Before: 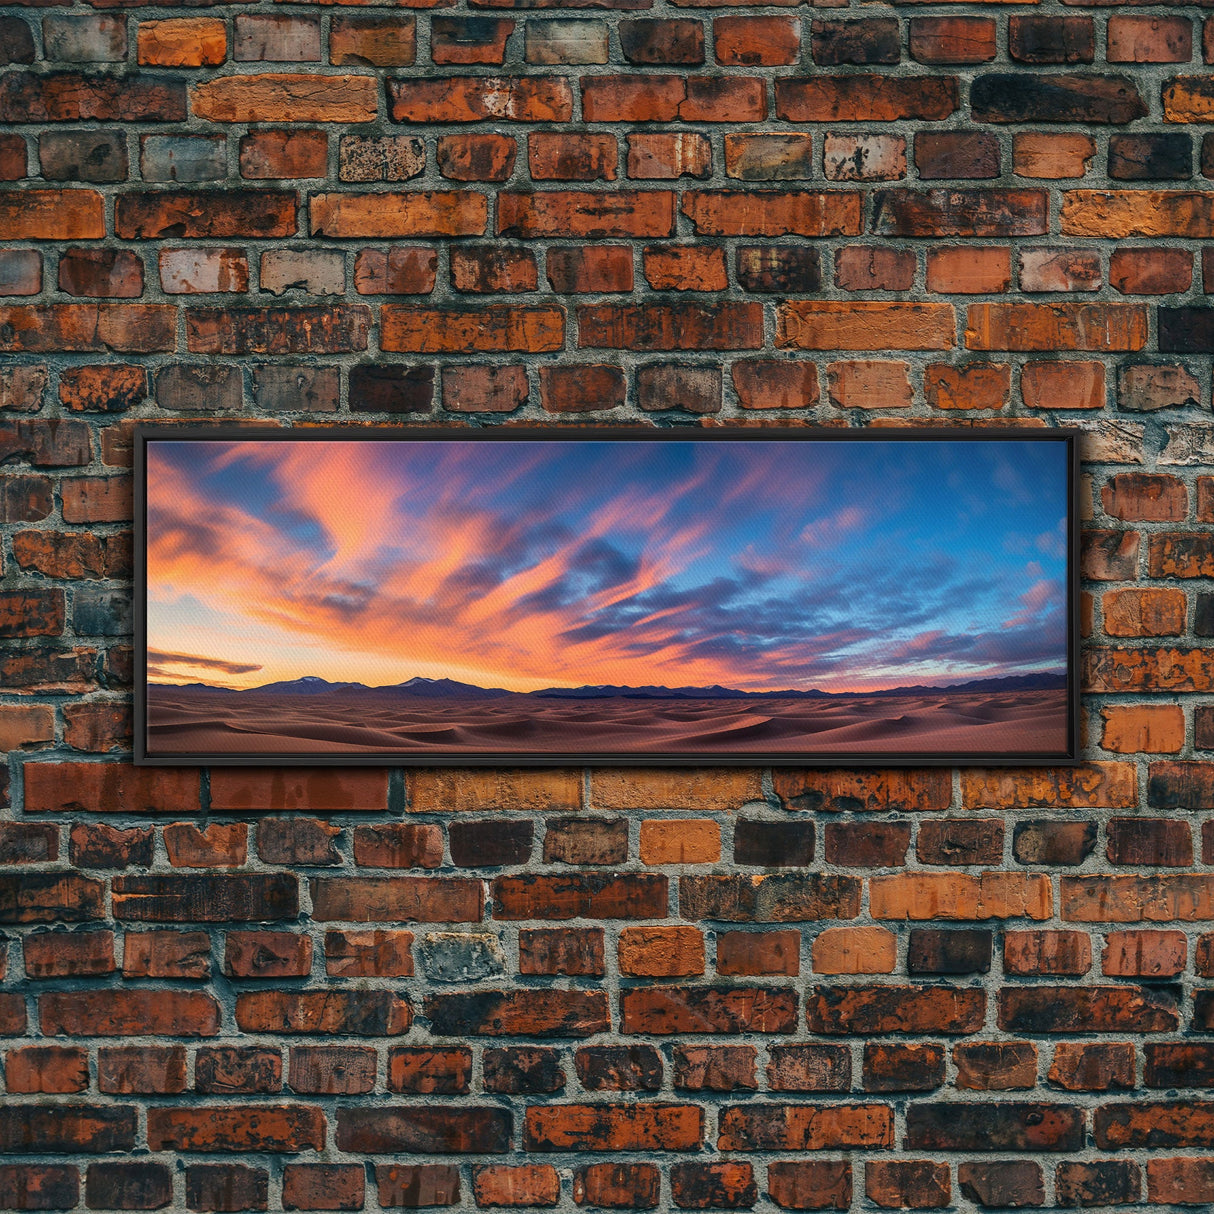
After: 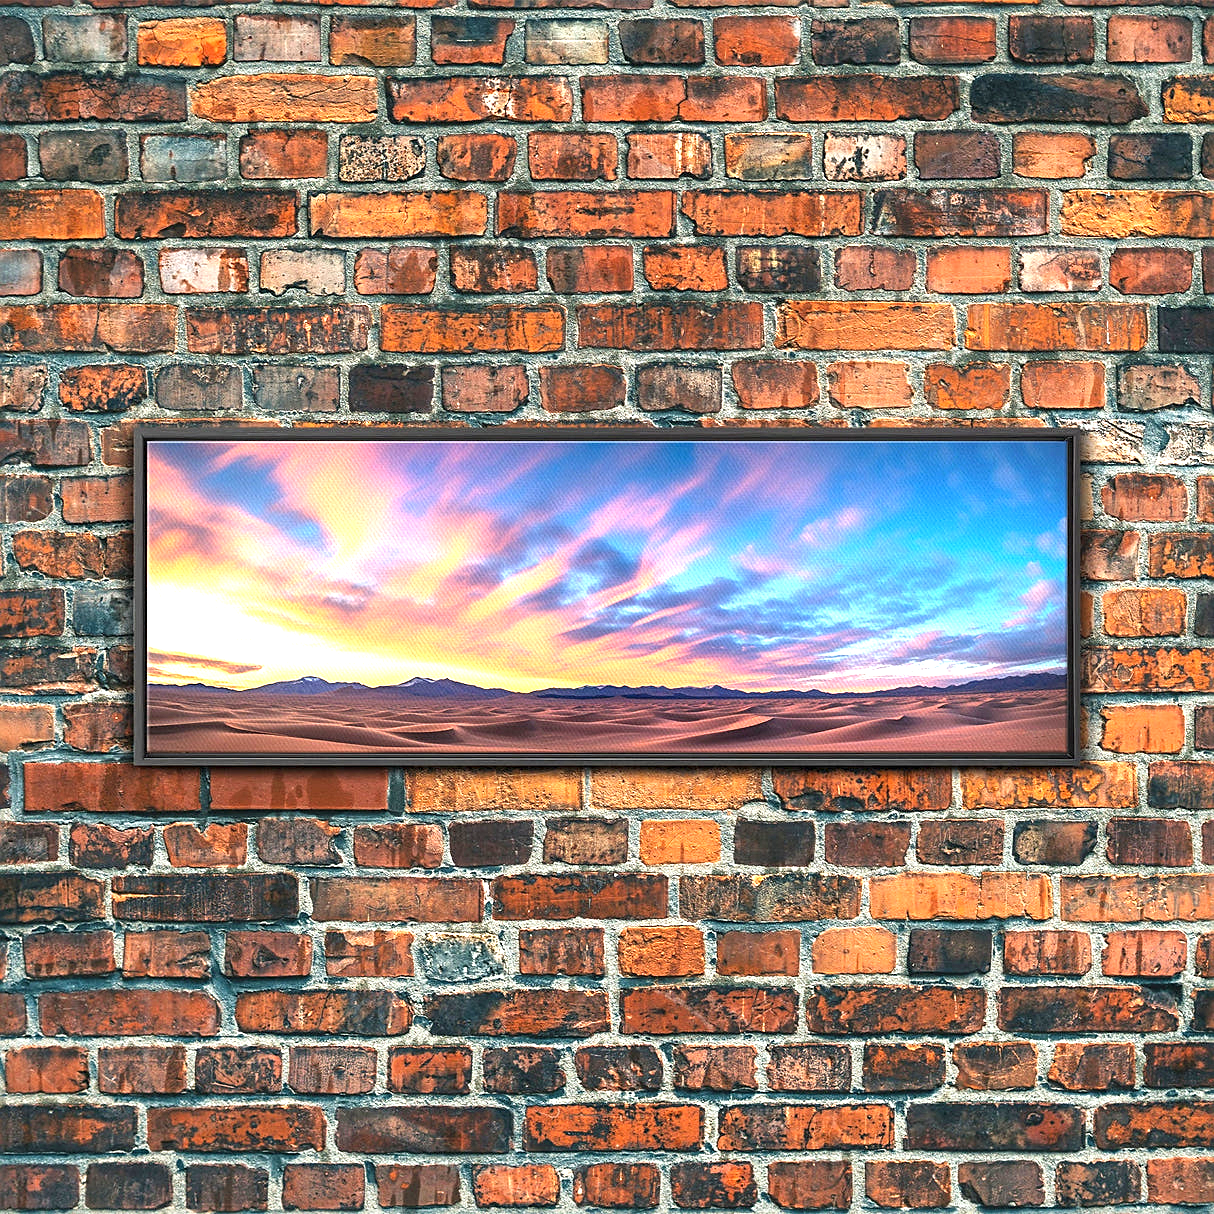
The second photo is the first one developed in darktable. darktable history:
exposure: black level correction 0, exposure 1.604 EV, compensate highlight preservation false
sharpen: on, module defaults
